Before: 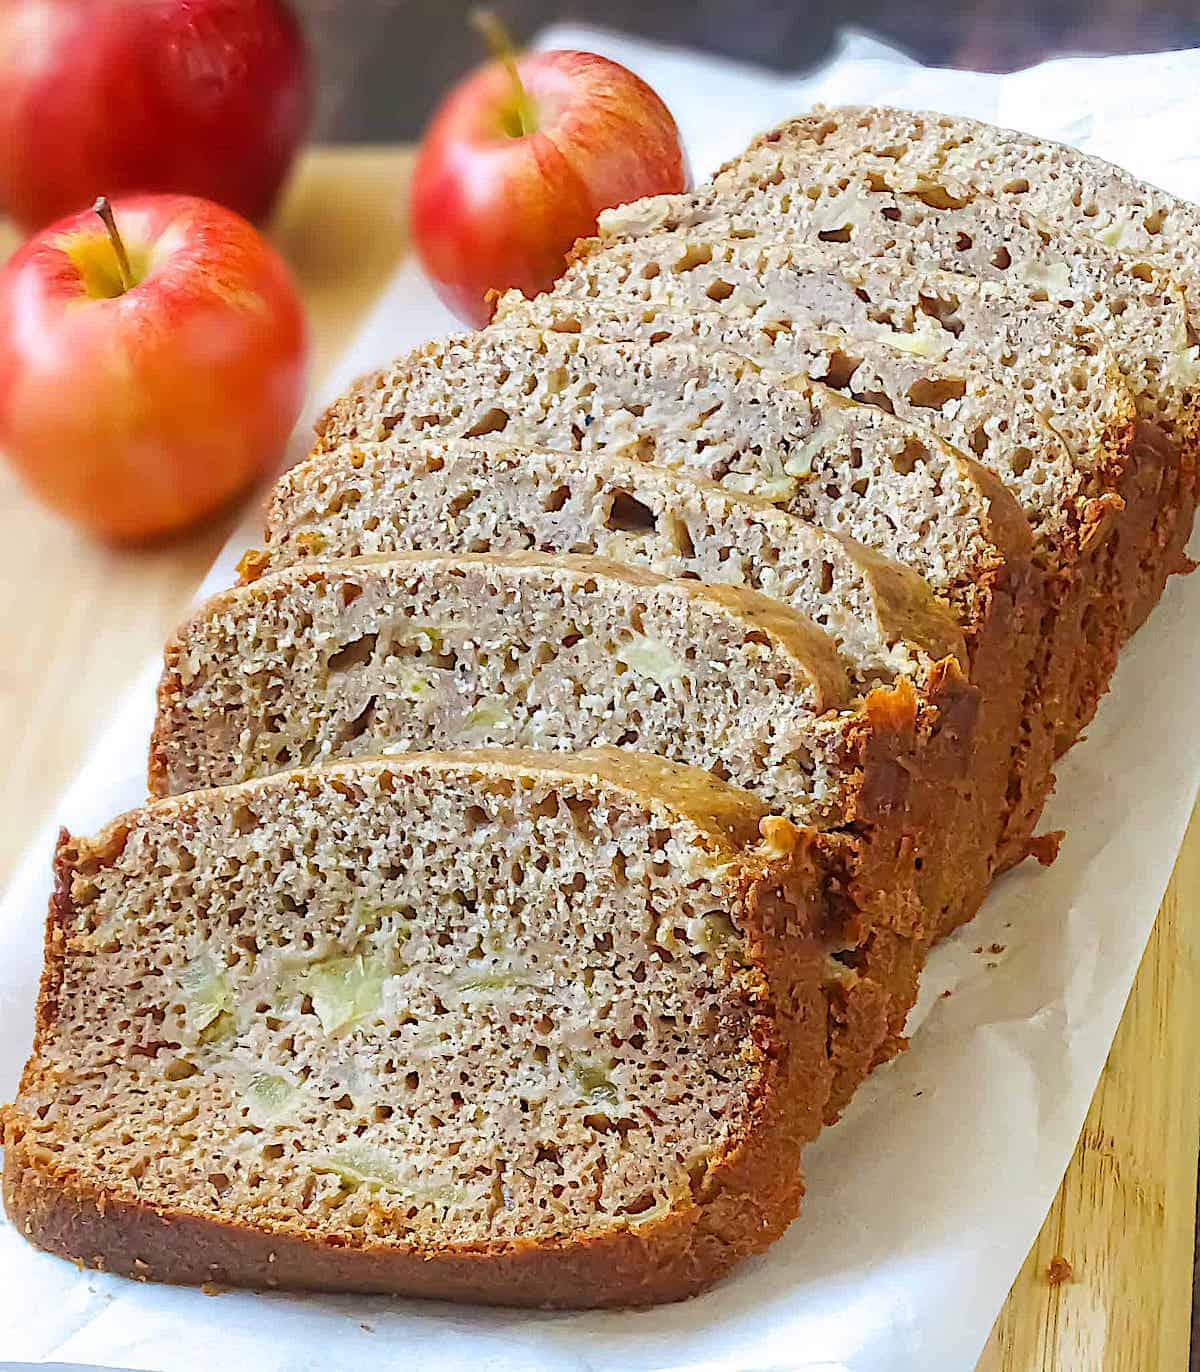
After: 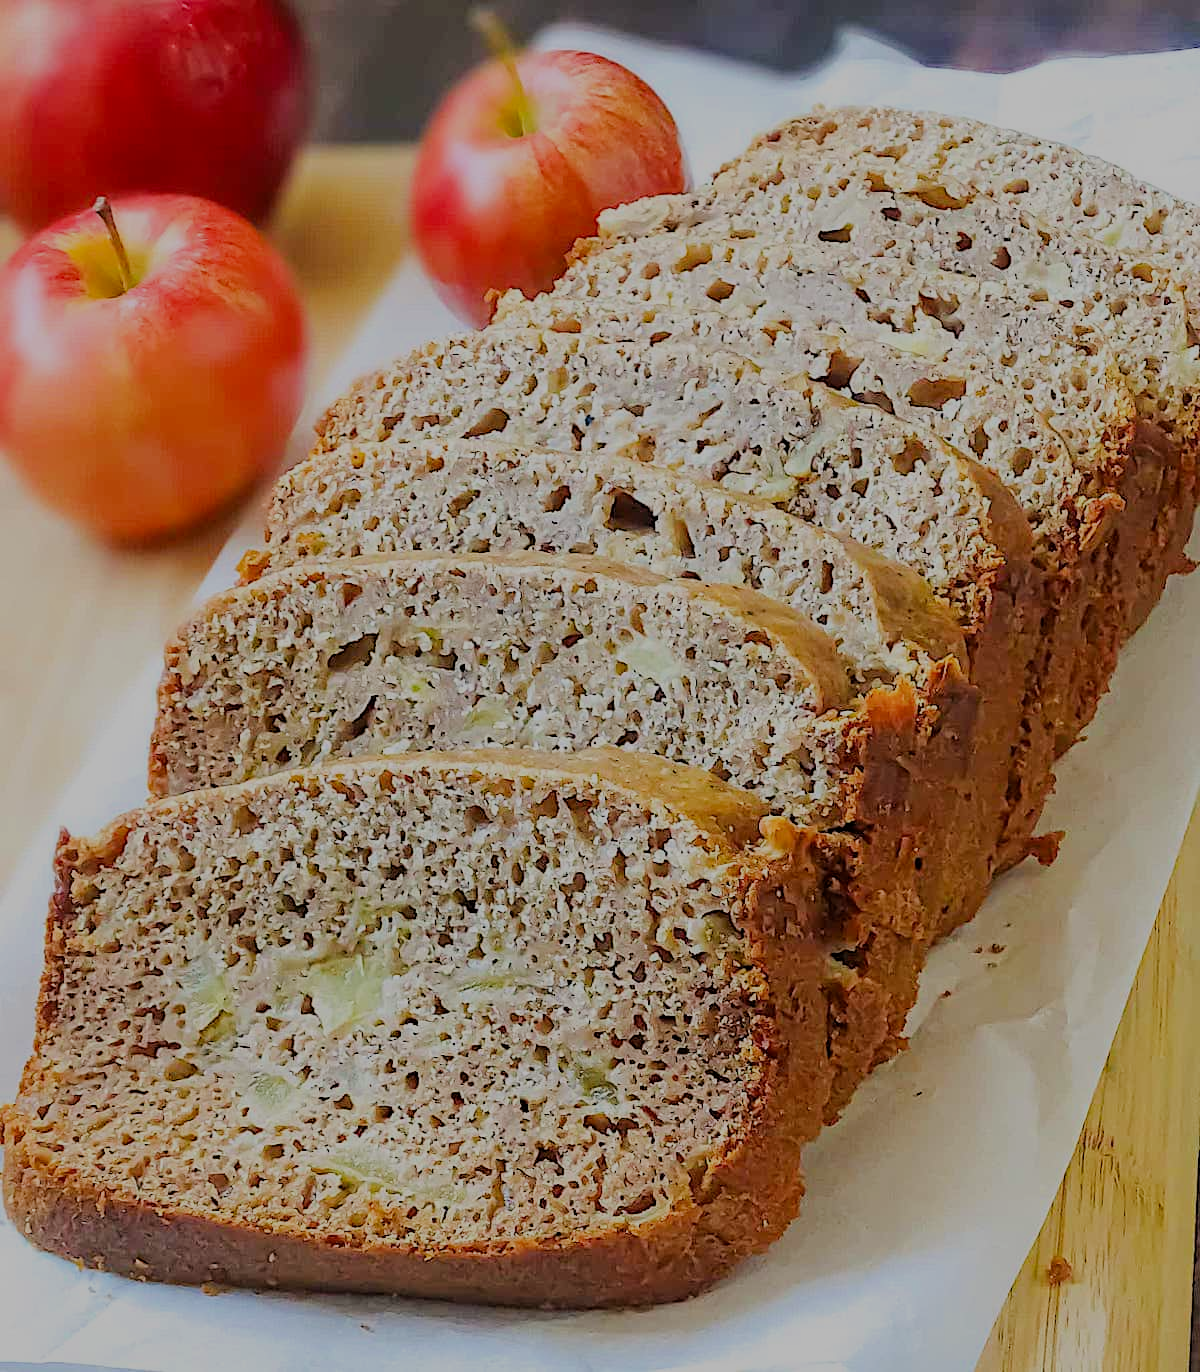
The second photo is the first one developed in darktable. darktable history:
shadows and highlights: radius 122.33, shadows 21.44, white point adjustment -9.63, highlights -15.59, soften with gaussian
filmic rgb: black relative exposure -6.96 EV, white relative exposure 5.68 EV, hardness 2.84
